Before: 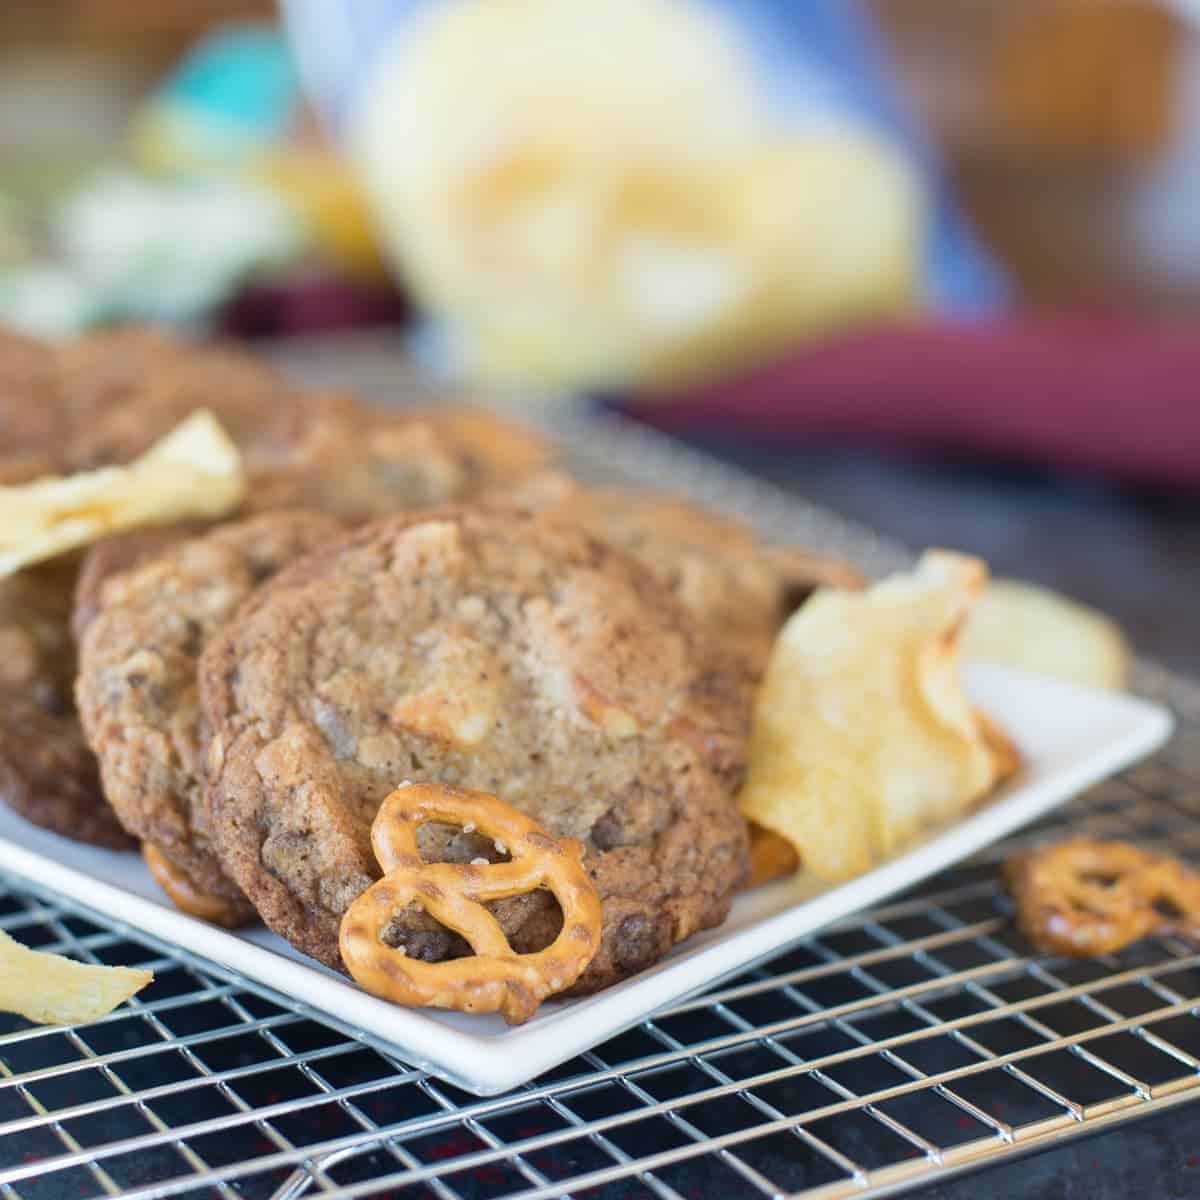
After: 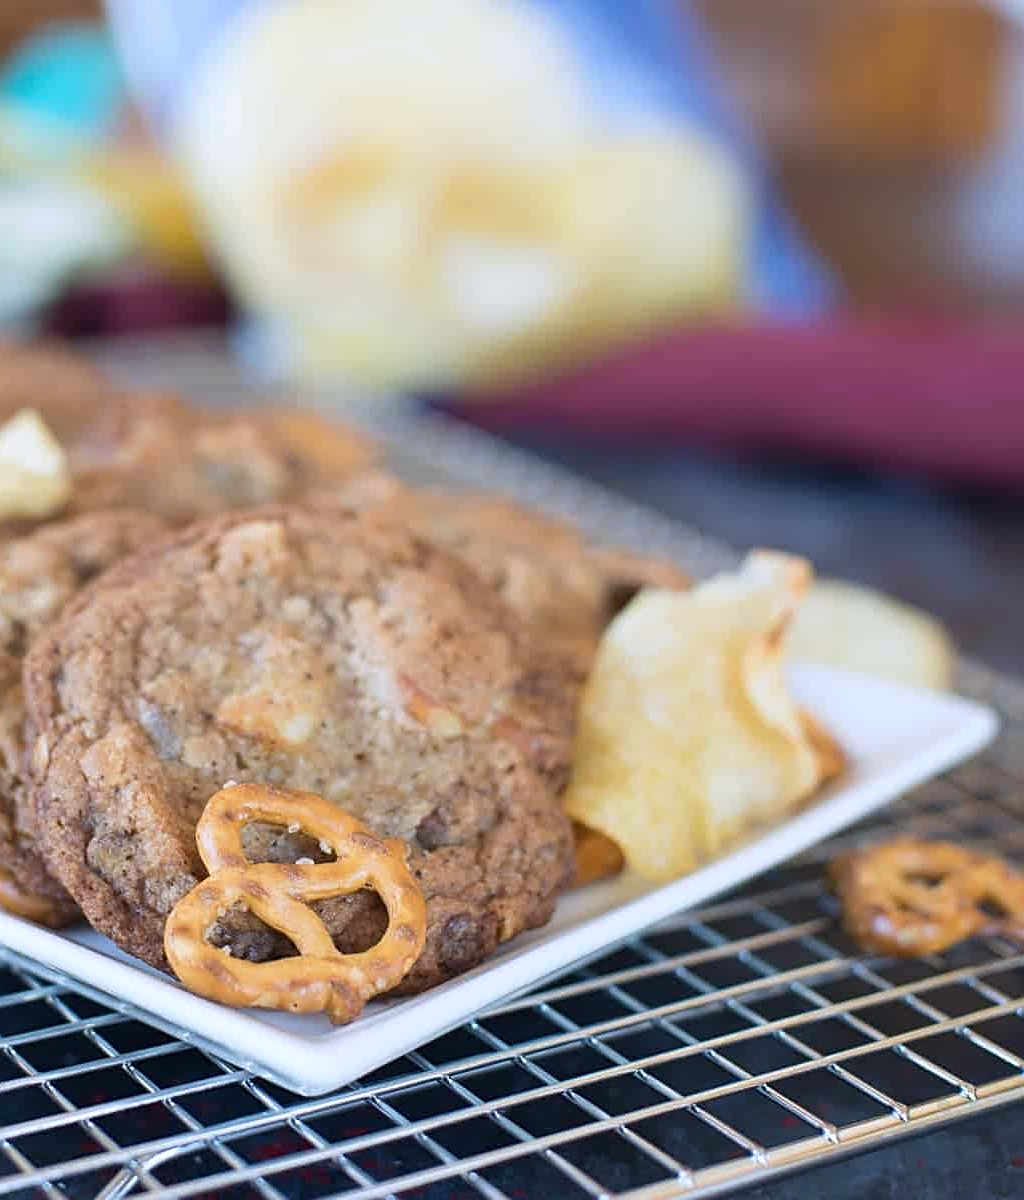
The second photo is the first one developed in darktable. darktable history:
crop and rotate: left 14.584%
color calibration: illuminant as shot in camera, x 0.358, y 0.373, temperature 4628.91 K
sharpen: on, module defaults
